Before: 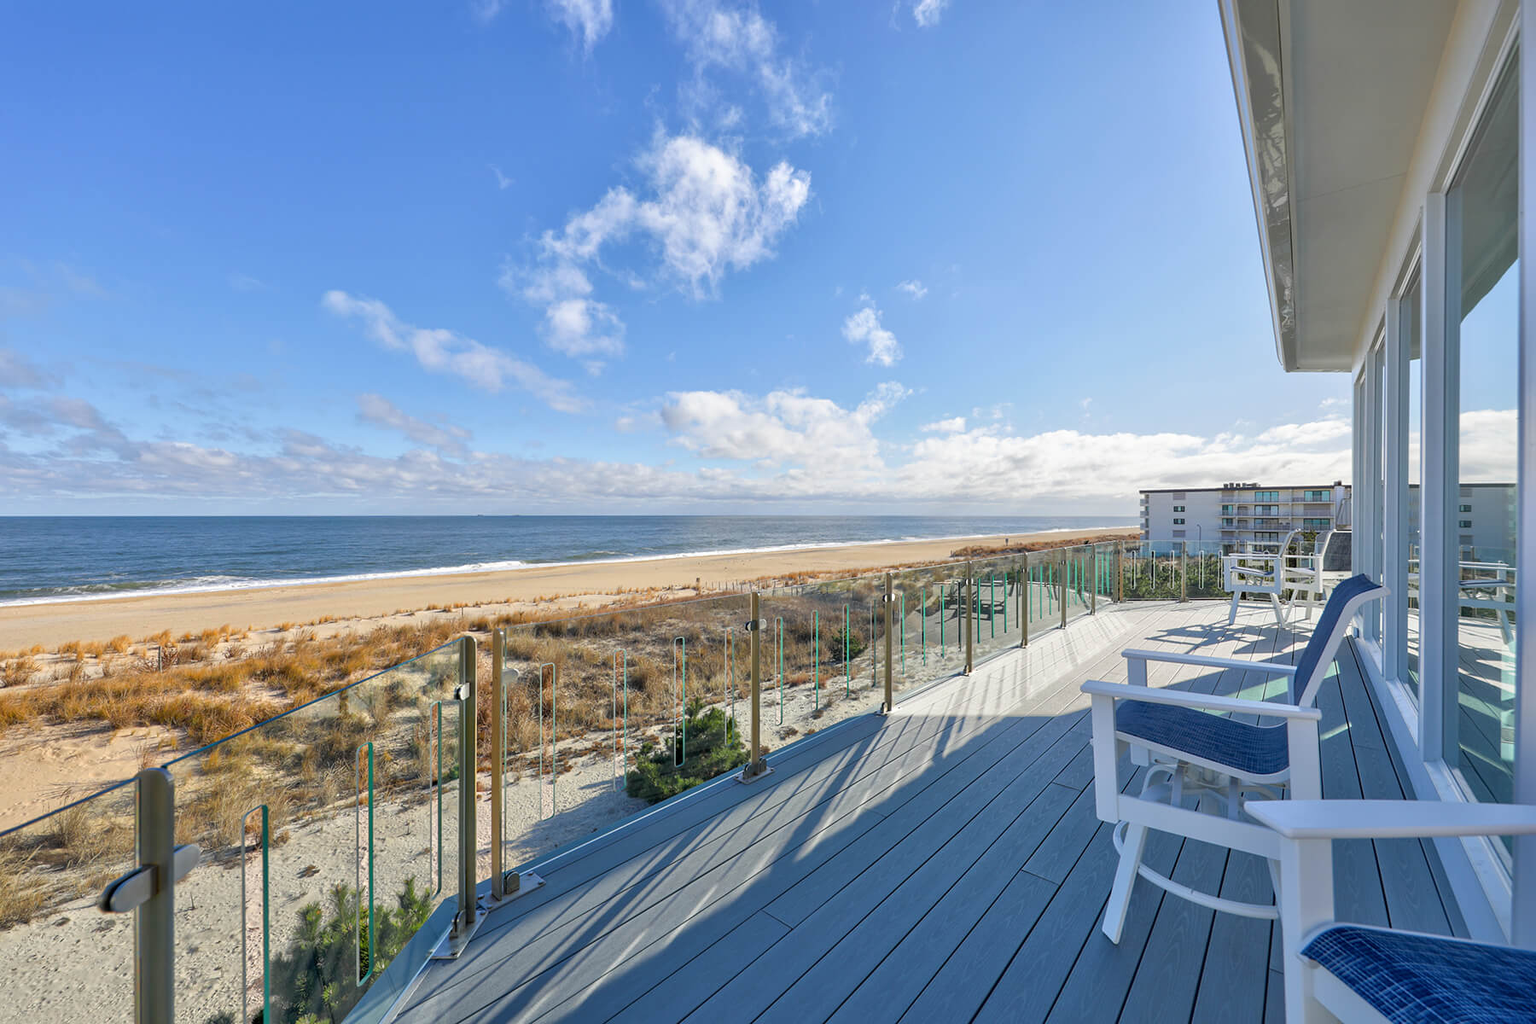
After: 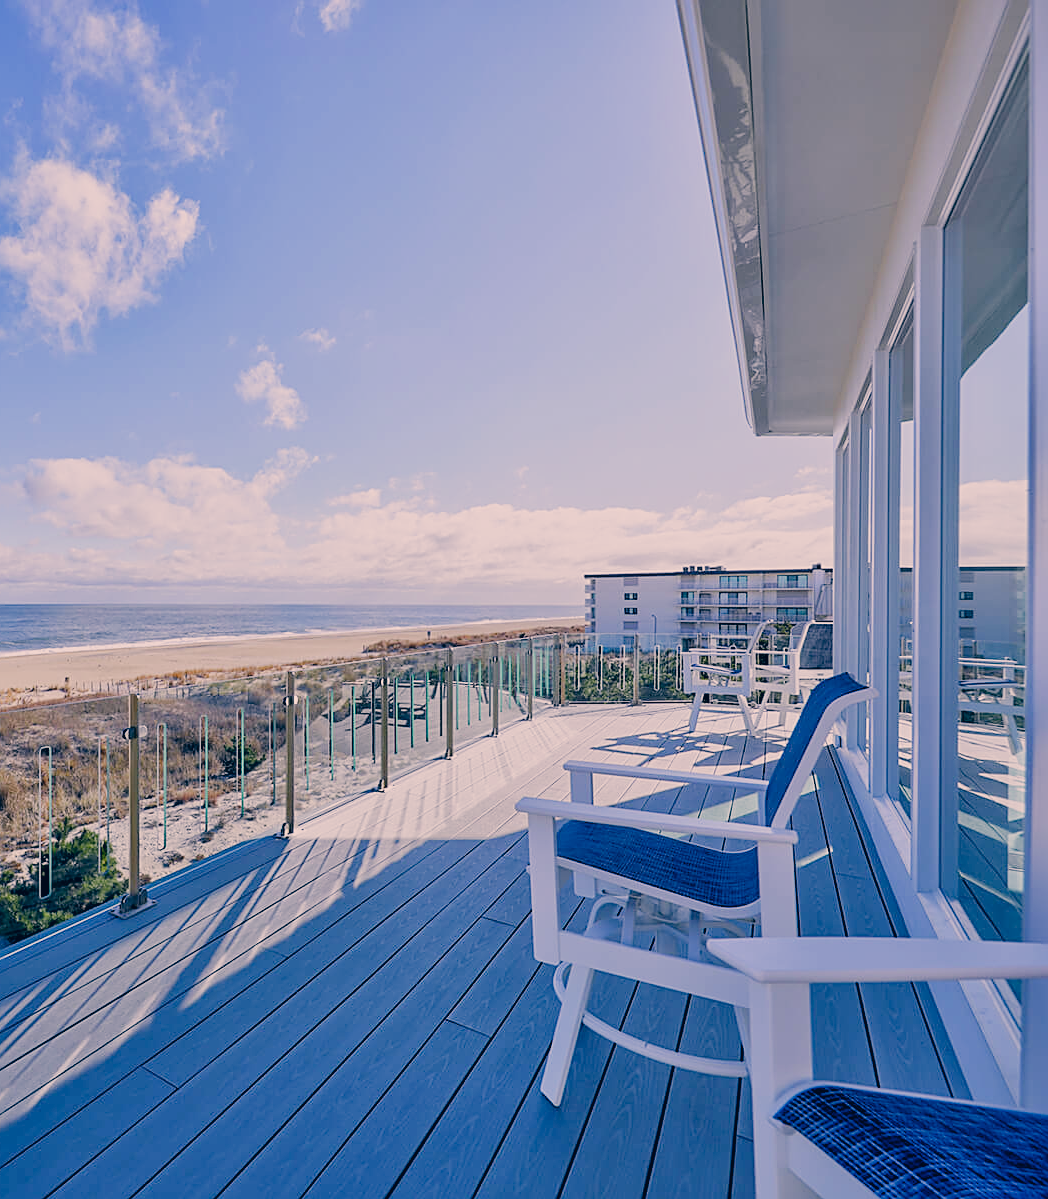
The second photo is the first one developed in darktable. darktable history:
crop: left 41.777%
filmic rgb: black relative exposure -7.4 EV, white relative exposure 4.83 EV, hardness 3.39, add noise in highlights 0.001, preserve chrominance no, color science v3 (2019), use custom middle-gray values true, contrast in highlights soft
exposure: exposure 0.152 EV, compensate exposure bias true, compensate highlight preservation false
color calibration: gray › normalize channels true, illuminant custom, x 0.367, y 0.392, temperature 4432.34 K, gamut compression 0.028
sharpen: on, module defaults
color correction: highlights a* 10.38, highlights b* 14.37, shadows a* -9.92, shadows b* -15.12
